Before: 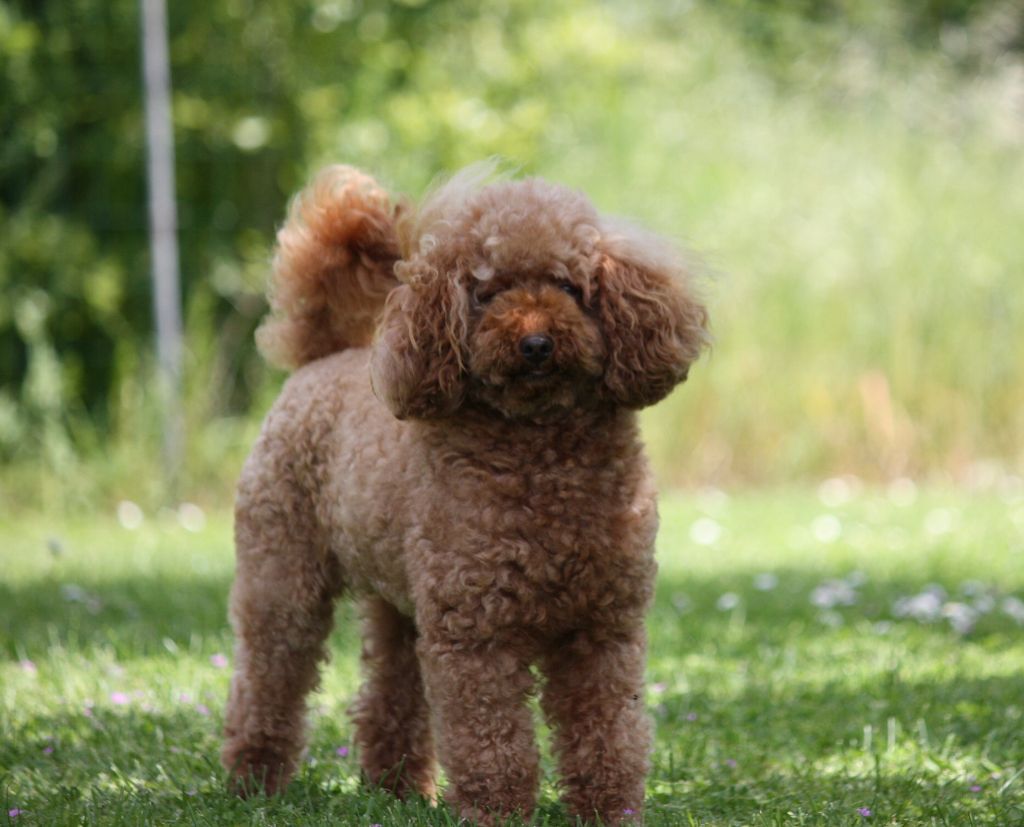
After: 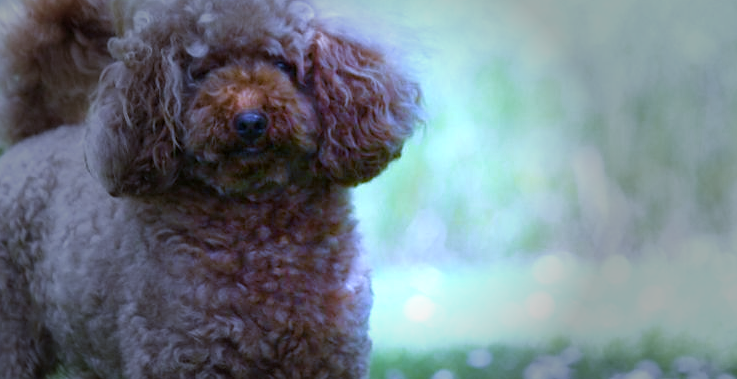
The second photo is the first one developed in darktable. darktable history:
exposure: black level correction 0.001, exposure 0.5 EV, compensate exposure bias true, compensate highlight preservation false
crop and rotate: left 27.938%, top 27.046%, bottom 27.046%
white balance: red 0.766, blue 1.537
sharpen: radius 1
vignetting: fall-off start 31.28%, fall-off radius 34.64%, brightness -0.575
color balance rgb: perceptual saturation grading › global saturation 35%, perceptual saturation grading › highlights -30%, perceptual saturation grading › shadows 35%, perceptual brilliance grading › global brilliance 3%, perceptual brilliance grading › highlights -3%, perceptual brilliance grading › shadows 3%
velvia: on, module defaults
